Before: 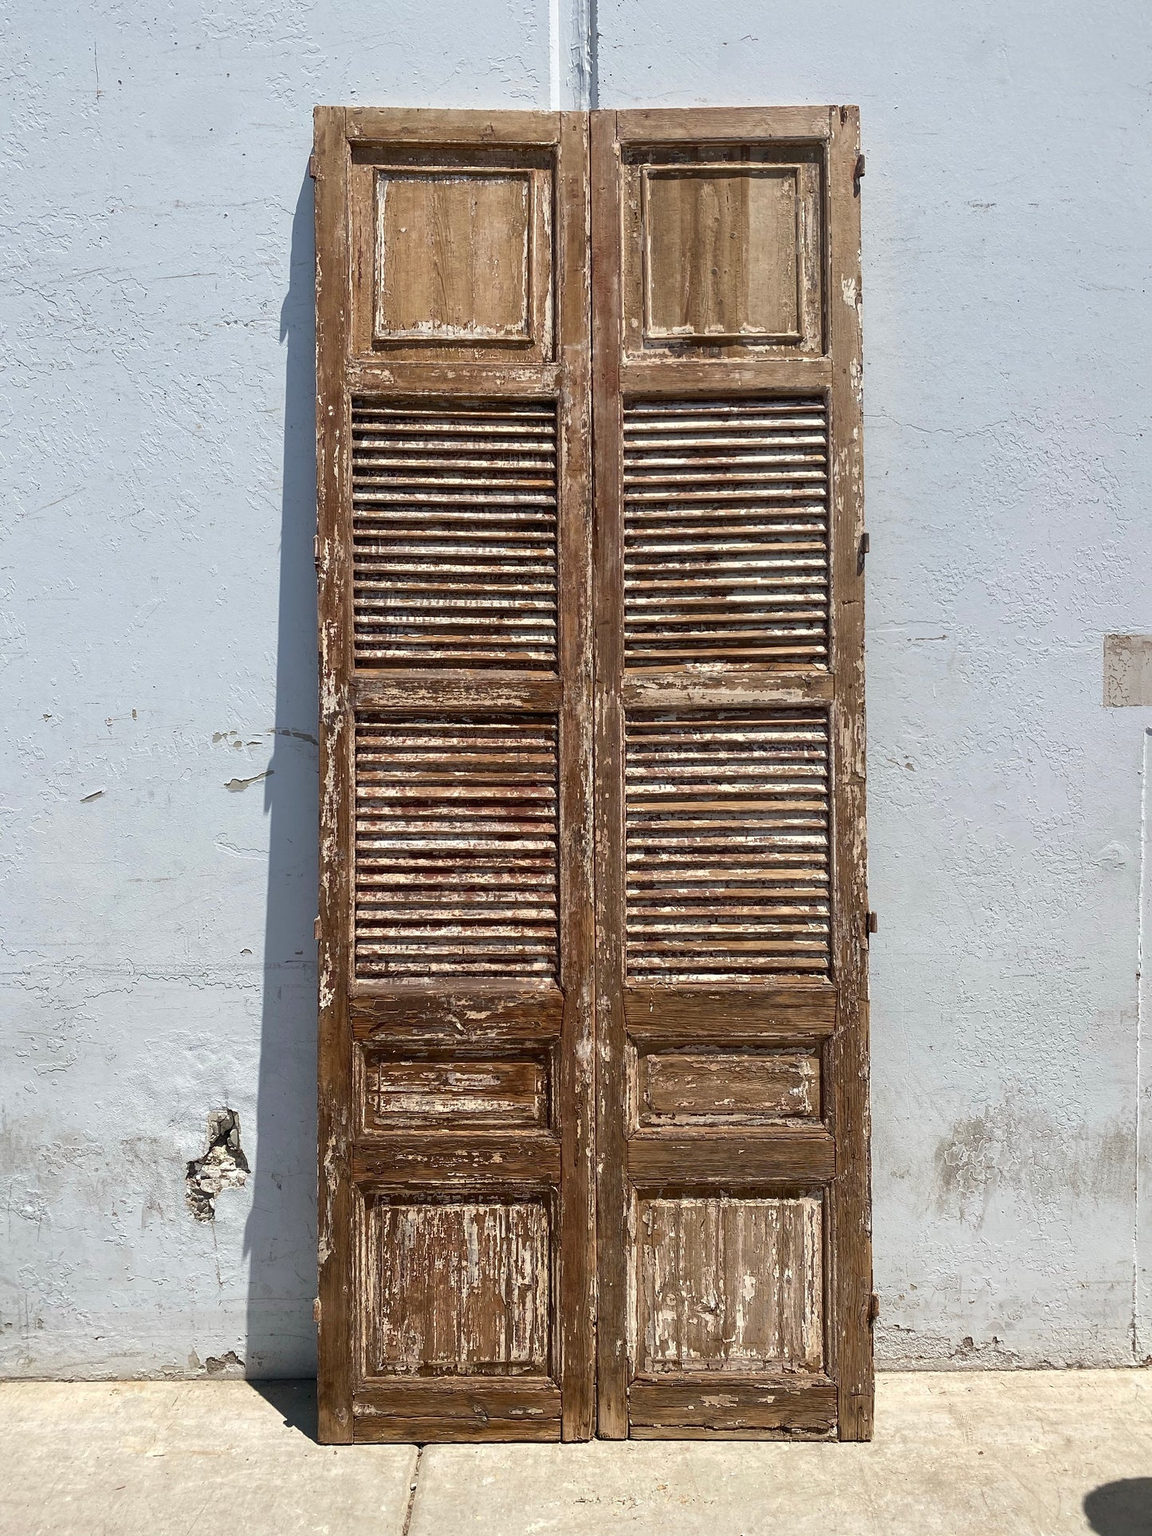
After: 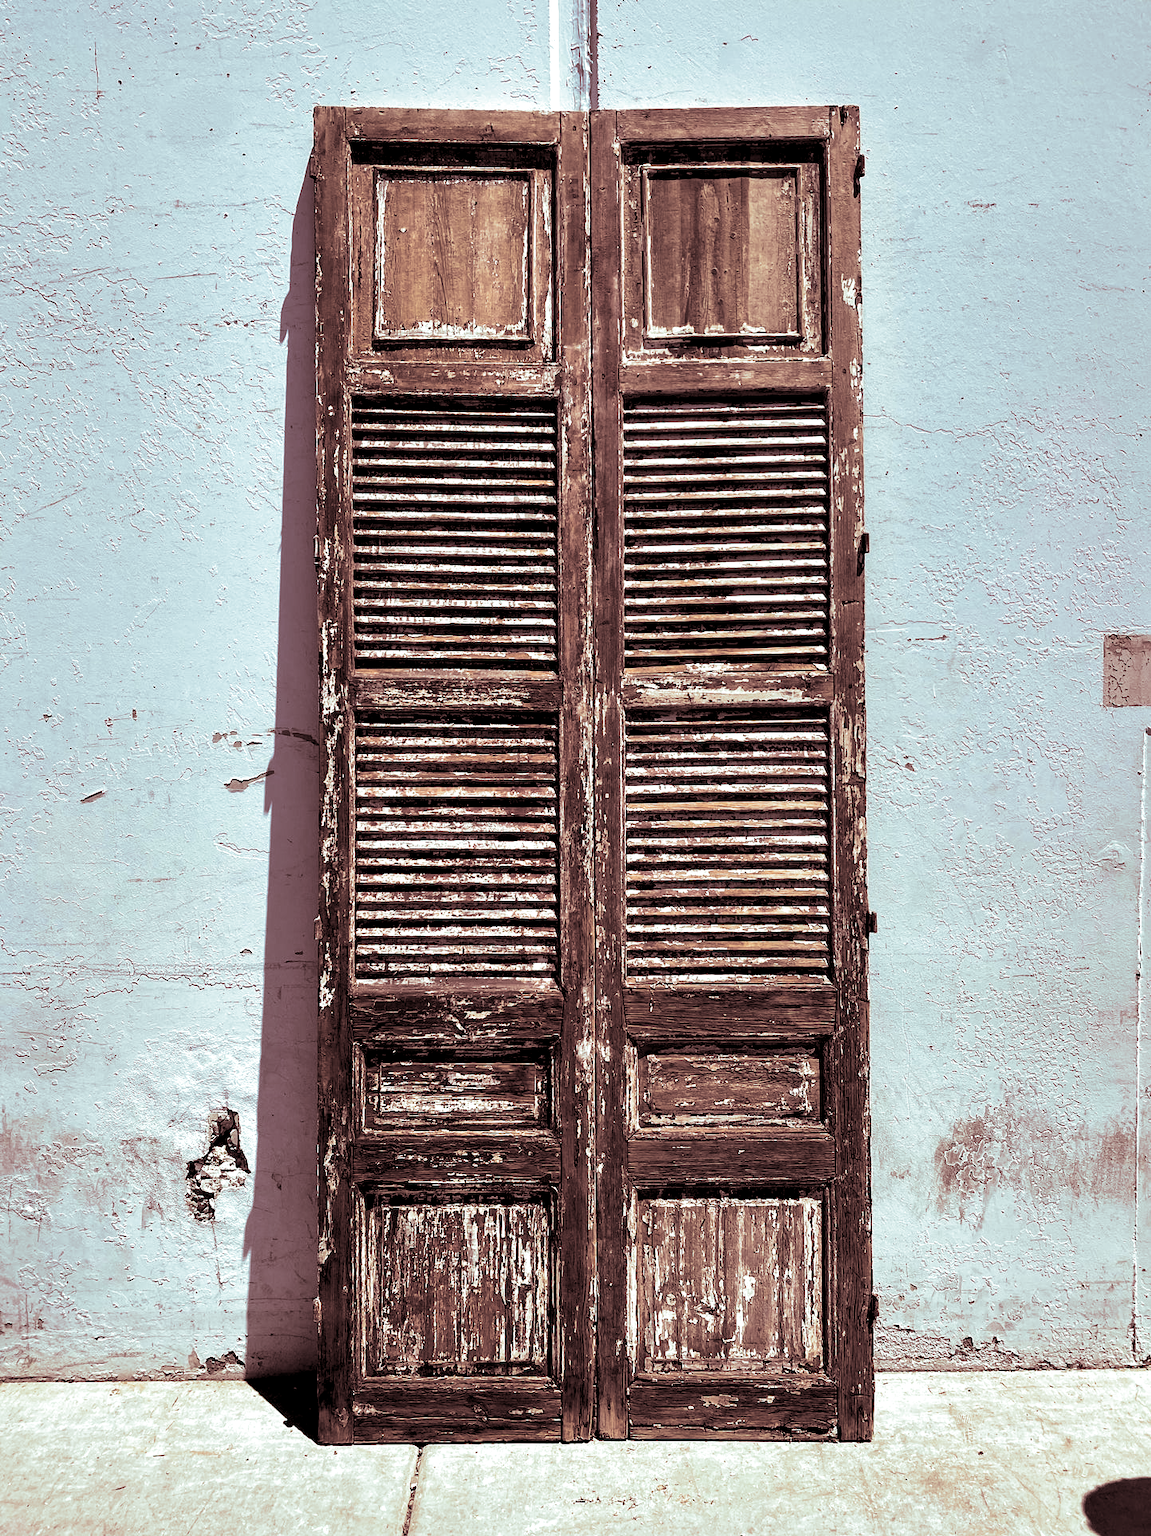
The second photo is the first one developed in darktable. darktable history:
split-toning: shadows › saturation 0.3, highlights › hue 180°, highlights › saturation 0.3, compress 0%
exposure: black level correction 0.005, exposure 0.014 EV, compensate highlight preservation false
contrast equalizer: octaves 7, y [[0.6 ×6], [0.55 ×6], [0 ×6], [0 ×6], [0 ×6]]
